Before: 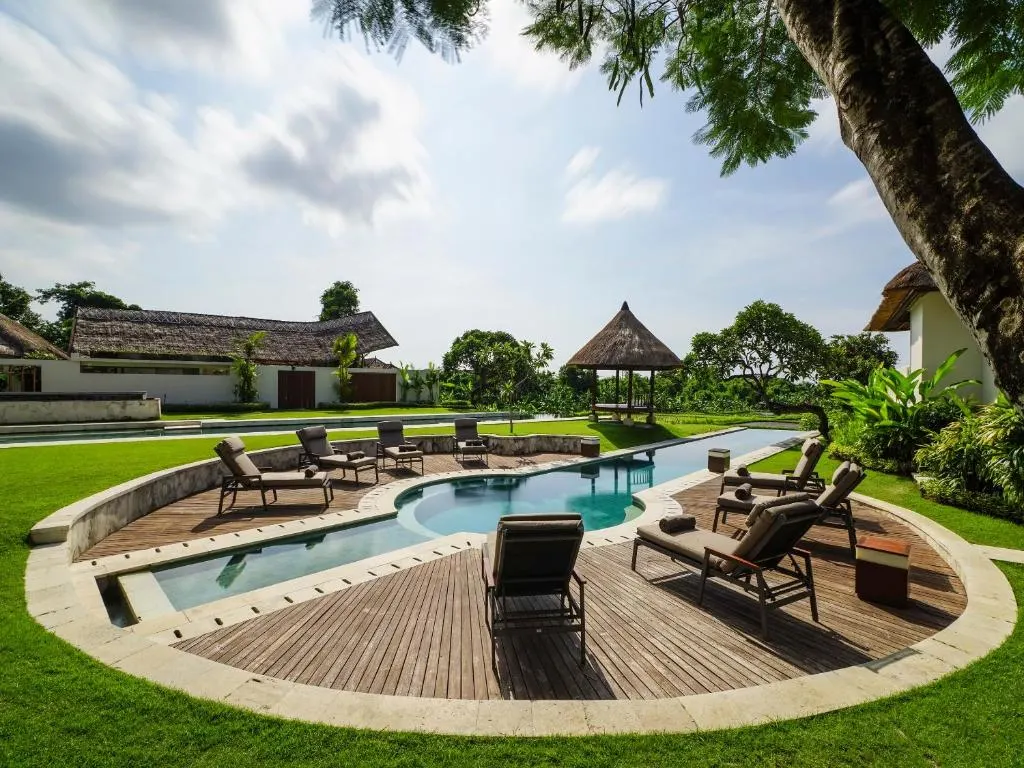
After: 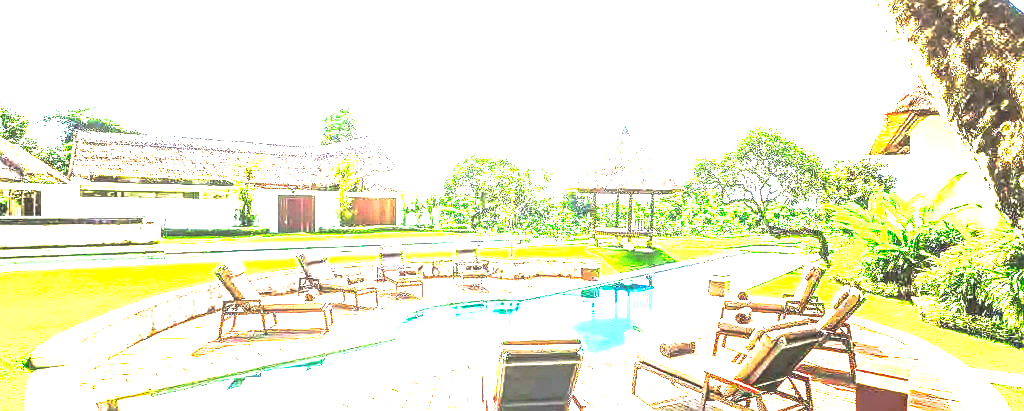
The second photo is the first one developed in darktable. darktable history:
local contrast: on, module defaults
exposure: black level correction 0, exposure 4 EV, compensate exposure bias true, compensate highlight preservation false
tone curve: curves: ch0 [(0, 0) (0.003, 0.002) (0.011, 0.002) (0.025, 0.002) (0.044, 0.007) (0.069, 0.014) (0.1, 0.026) (0.136, 0.04) (0.177, 0.061) (0.224, 0.1) (0.277, 0.151) (0.335, 0.198) (0.399, 0.272) (0.468, 0.387) (0.543, 0.553) (0.623, 0.716) (0.709, 0.8) (0.801, 0.855) (0.898, 0.897) (1, 1)], preserve colors none
crop and rotate: top 23.043%, bottom 23.437%
sharpen: radius 1
